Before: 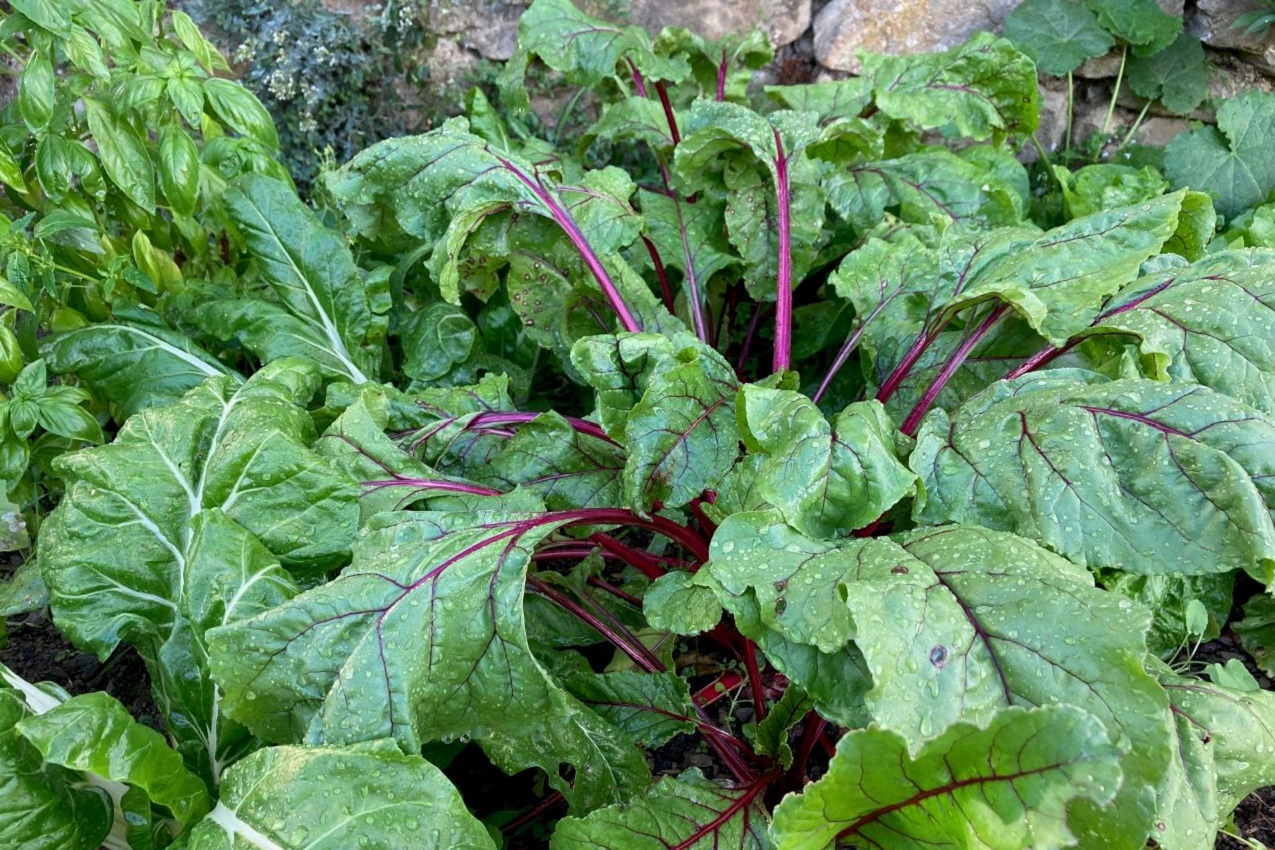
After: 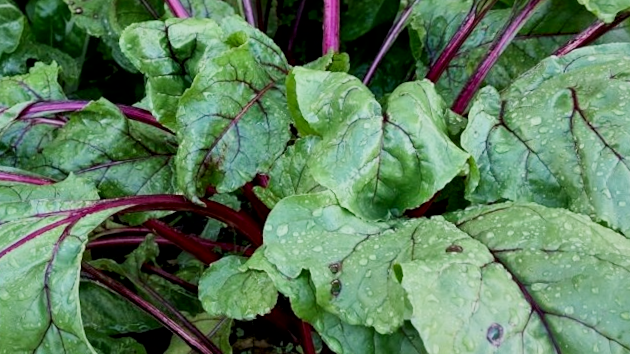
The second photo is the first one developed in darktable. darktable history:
filmic rgb: black relative exposure -16 EV, white relative exposure 6.92 EV, hardness 4.7
crop: left 35.03%, top 36.625%, right 14.663%, bottom 20.057%
local contrast: mode bilateral grid, contrast 25, coarseness 60, detail 151%, midtone range 0.2
rotate and perspective: rotation -1.42°, crop left 0.016, crop right 0.984, crop top 0.035, crop bottom 0.965
